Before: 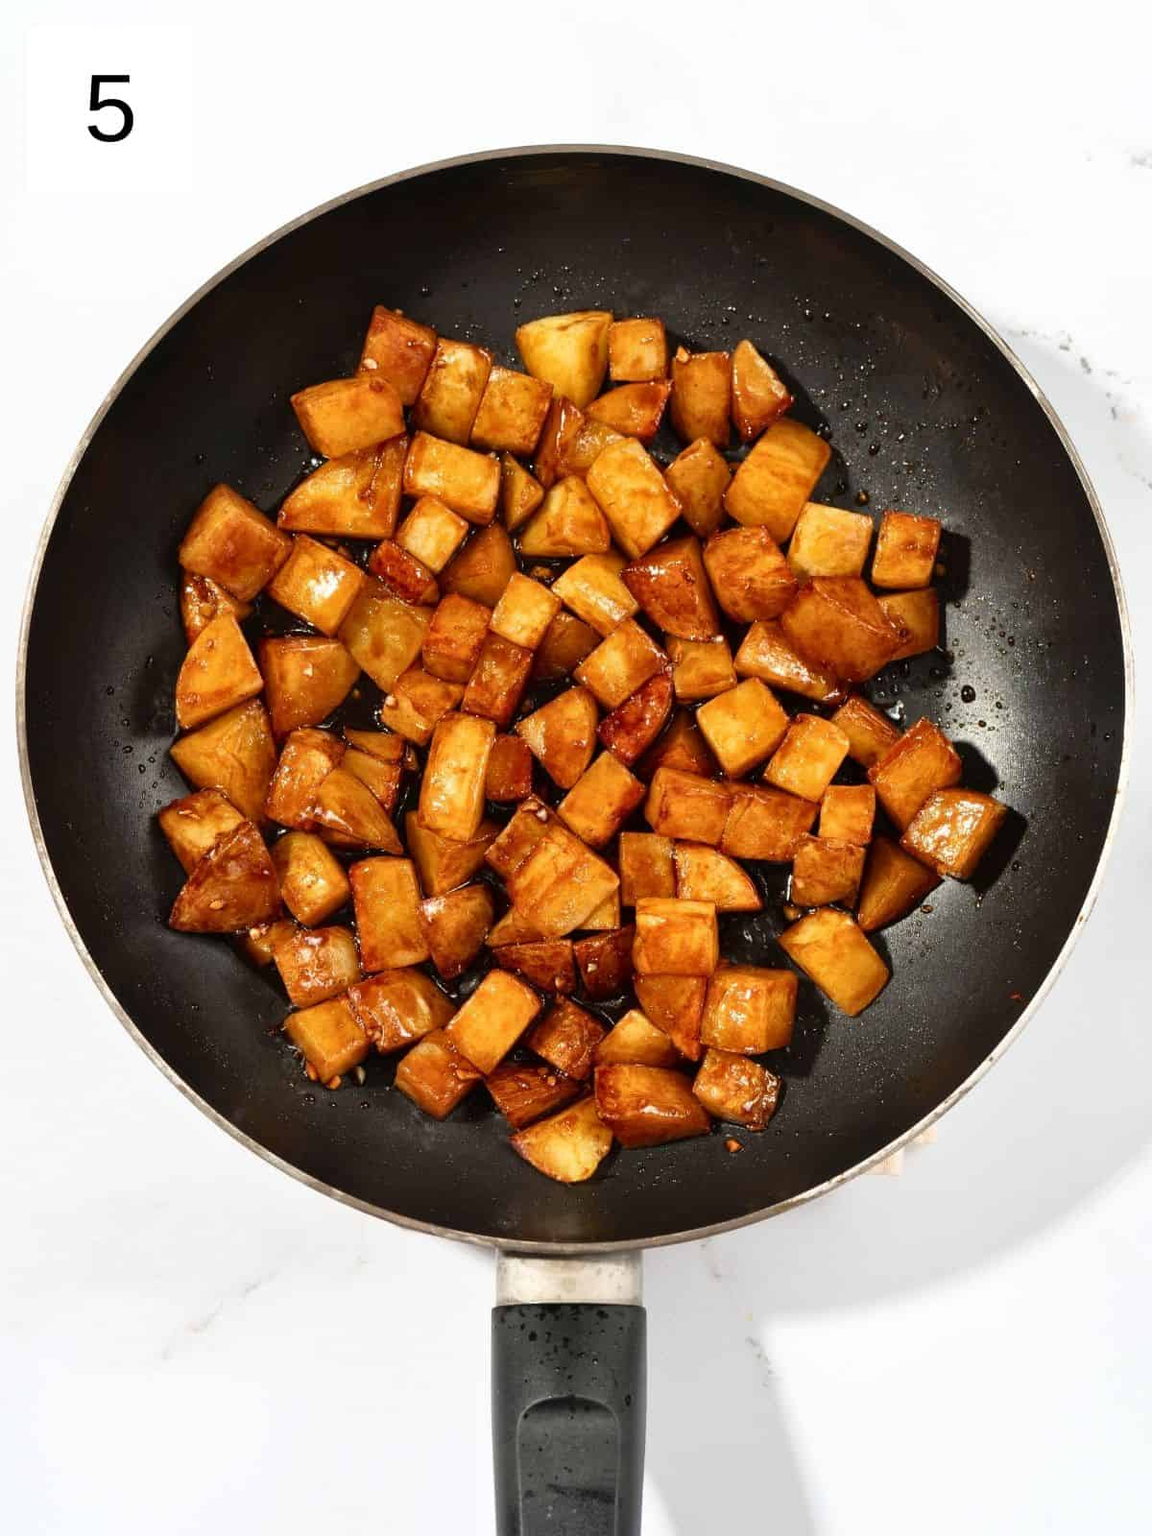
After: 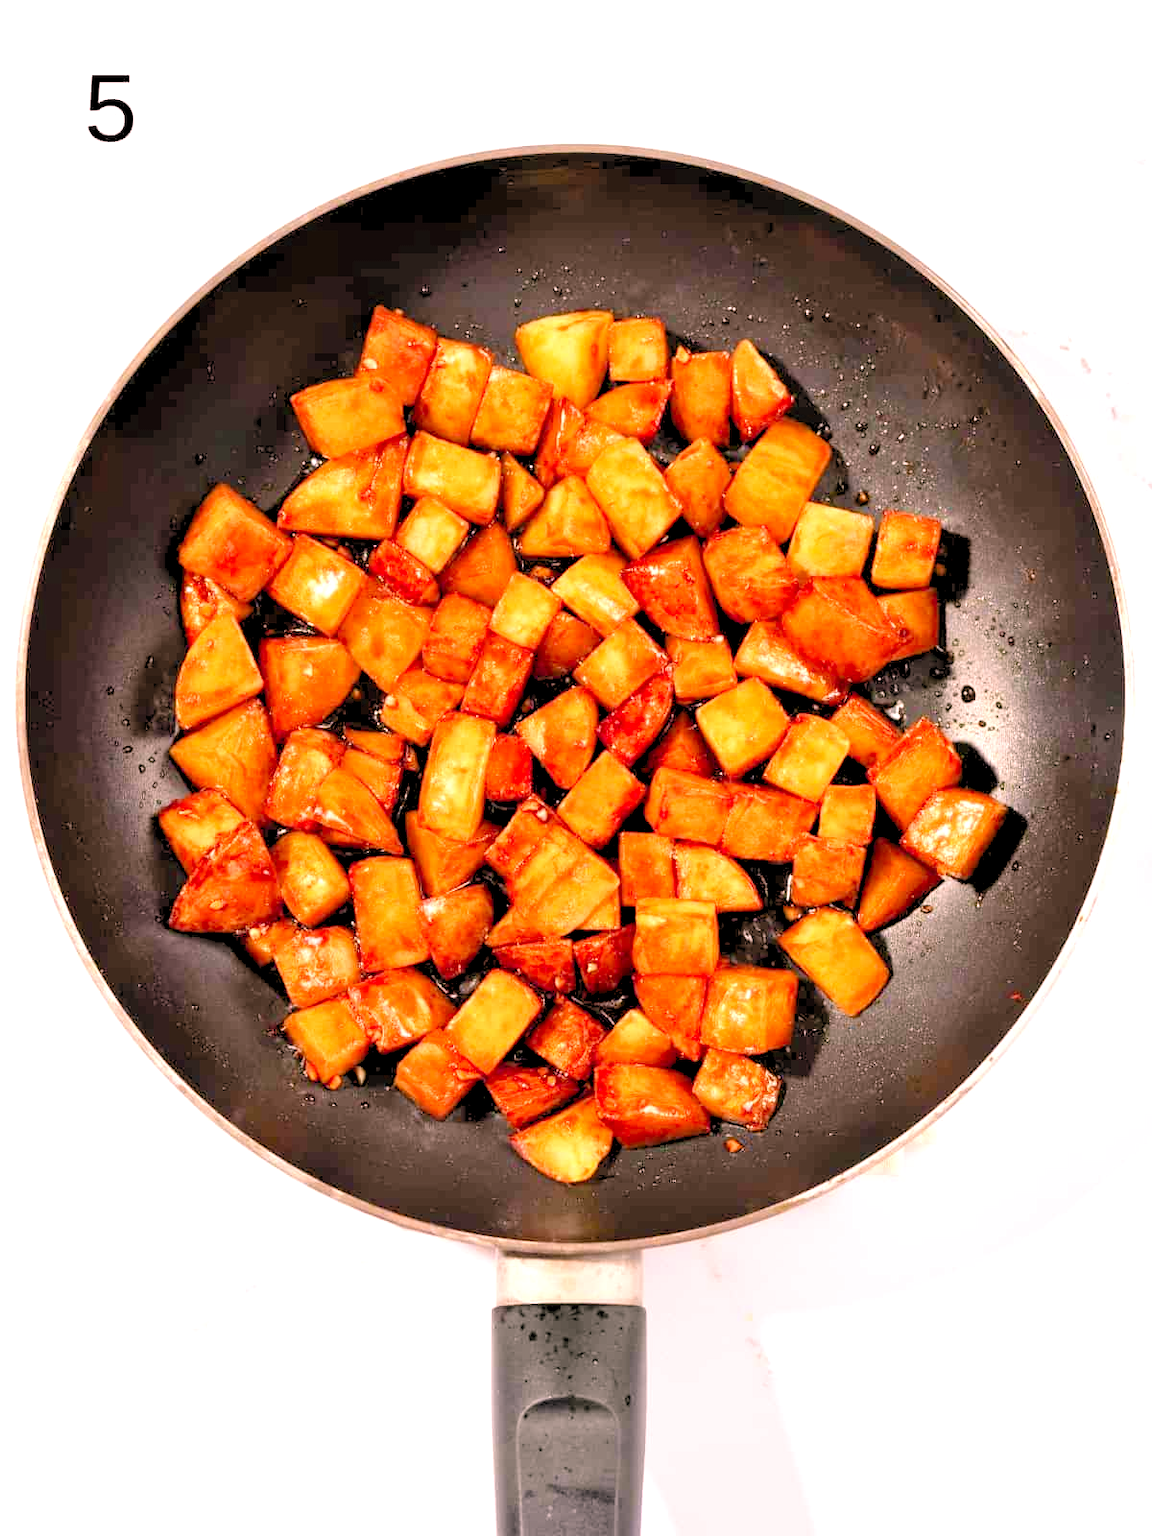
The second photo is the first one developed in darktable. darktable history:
color correction: highlights a* 14.52, highlights b* 4.84
exposure: exposure 0.507 EV, compensate highlight preservation false
levels: levels [0.072, 0.414, 0.976]
